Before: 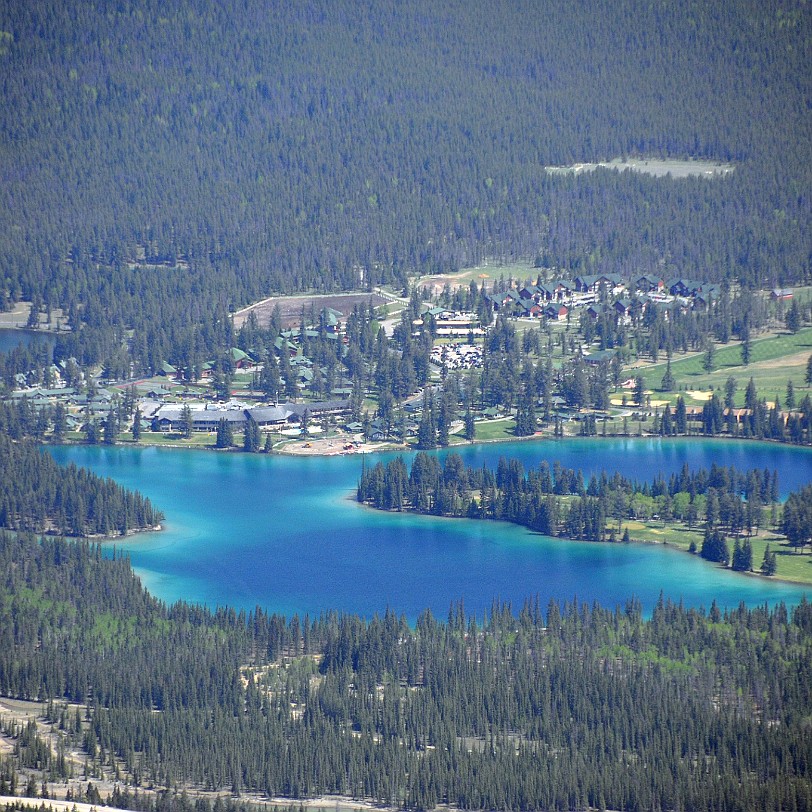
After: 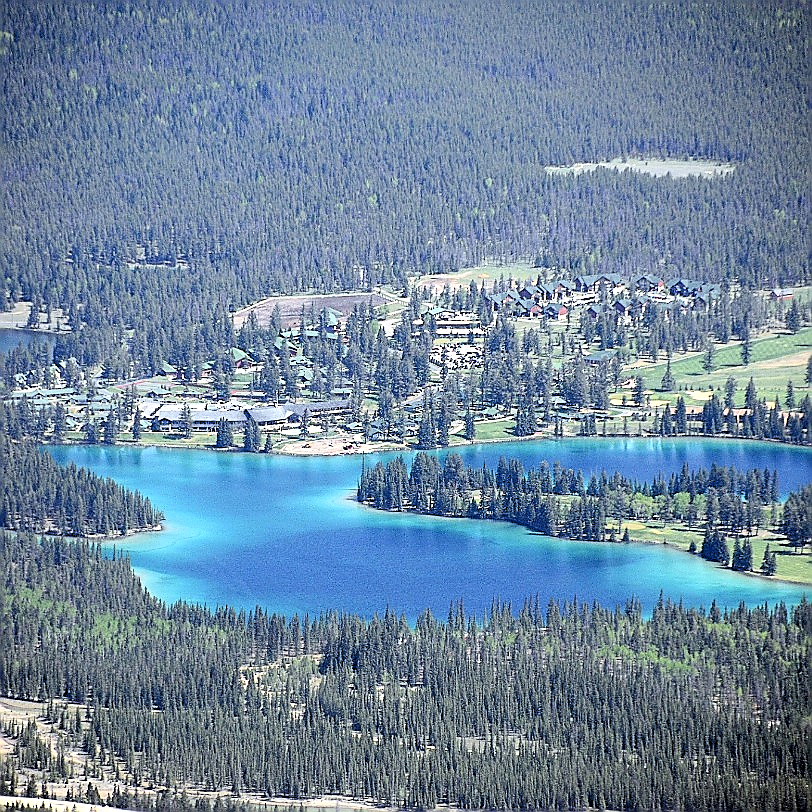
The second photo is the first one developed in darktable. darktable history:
rgb levels: levels [[0.01, 0.419, 0.839], [0, 0.5, 1], [0, 0.5, 1]]
sharpen: radius 1.4, amount 1.25, threshold 0.7
shadows and highlights: shadows 4.1, highlights -17.6, soften with gaussian
contrast brightness saturation: contrast 0.24, brightness 0.09
